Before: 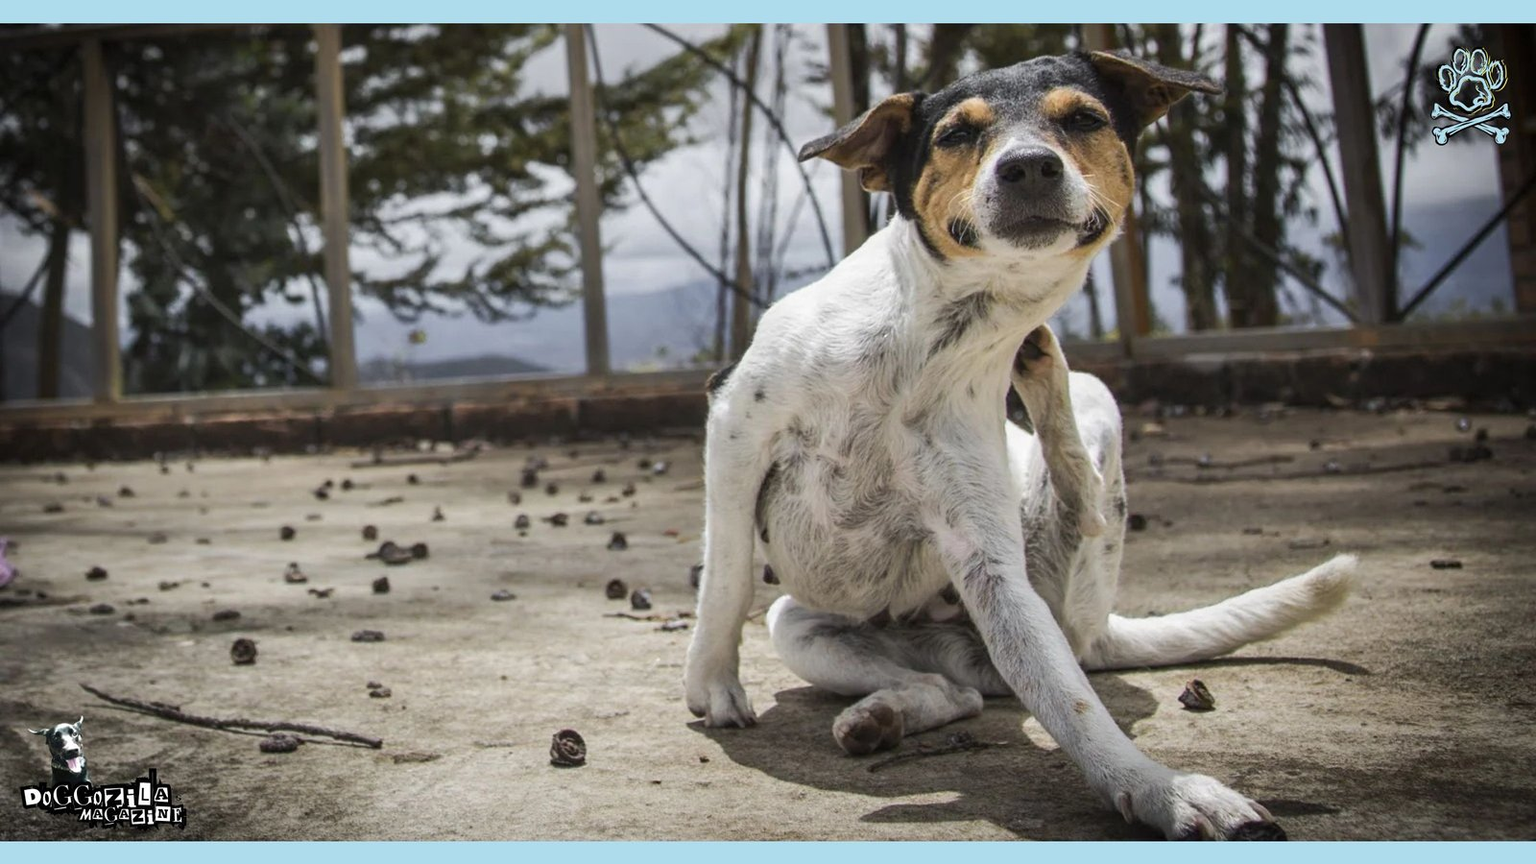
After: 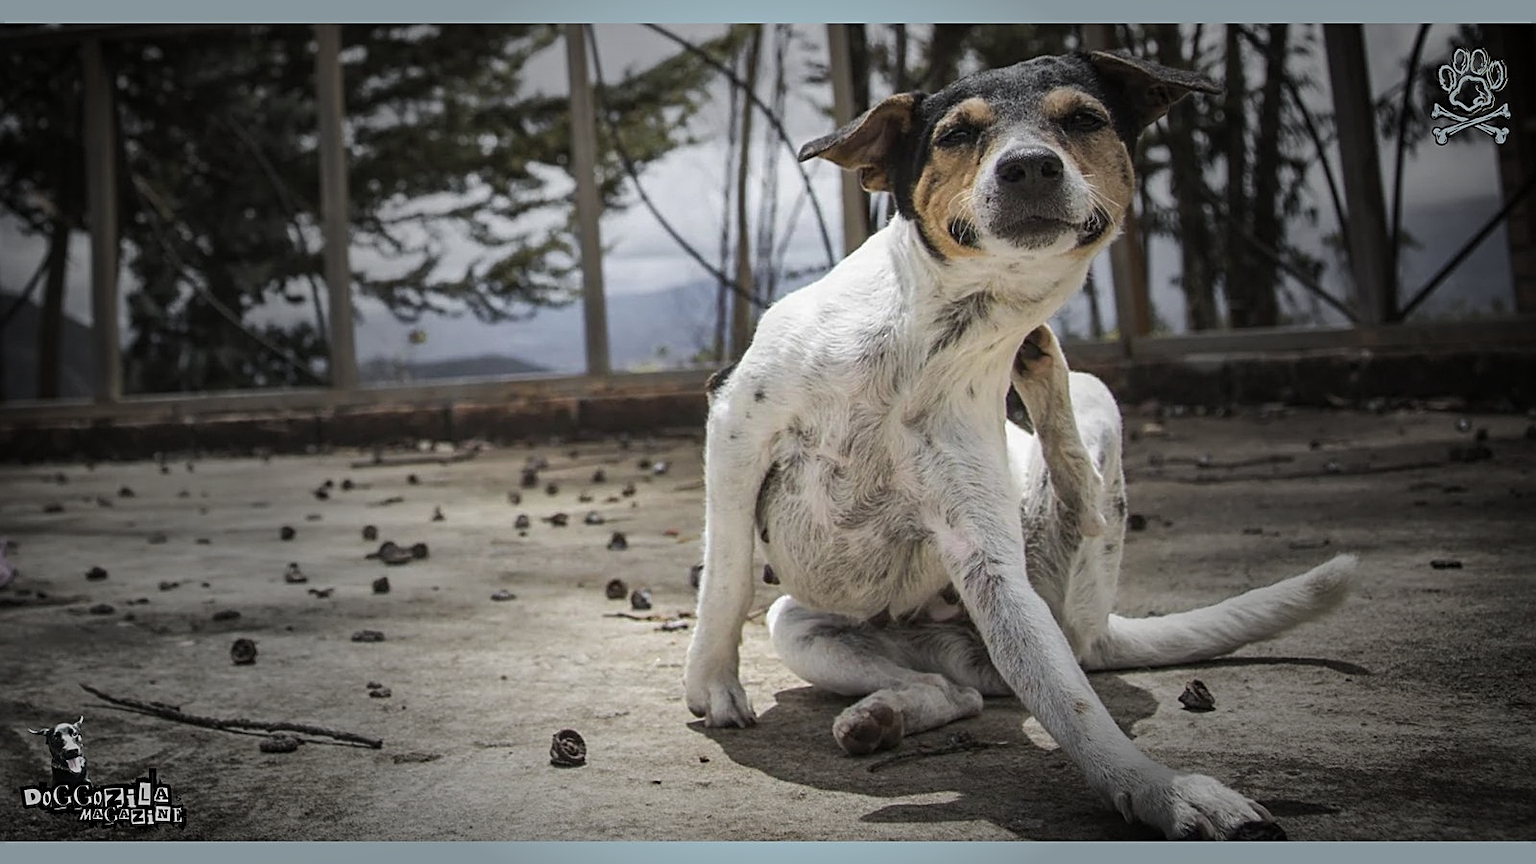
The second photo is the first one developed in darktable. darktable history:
sharpen: on, module defaults
white balance: emerald 1
vignetting: fall-off start 31.28%, fall-off radius 34.64%, brightness -0.575
tone equalizer: on, module defaults
